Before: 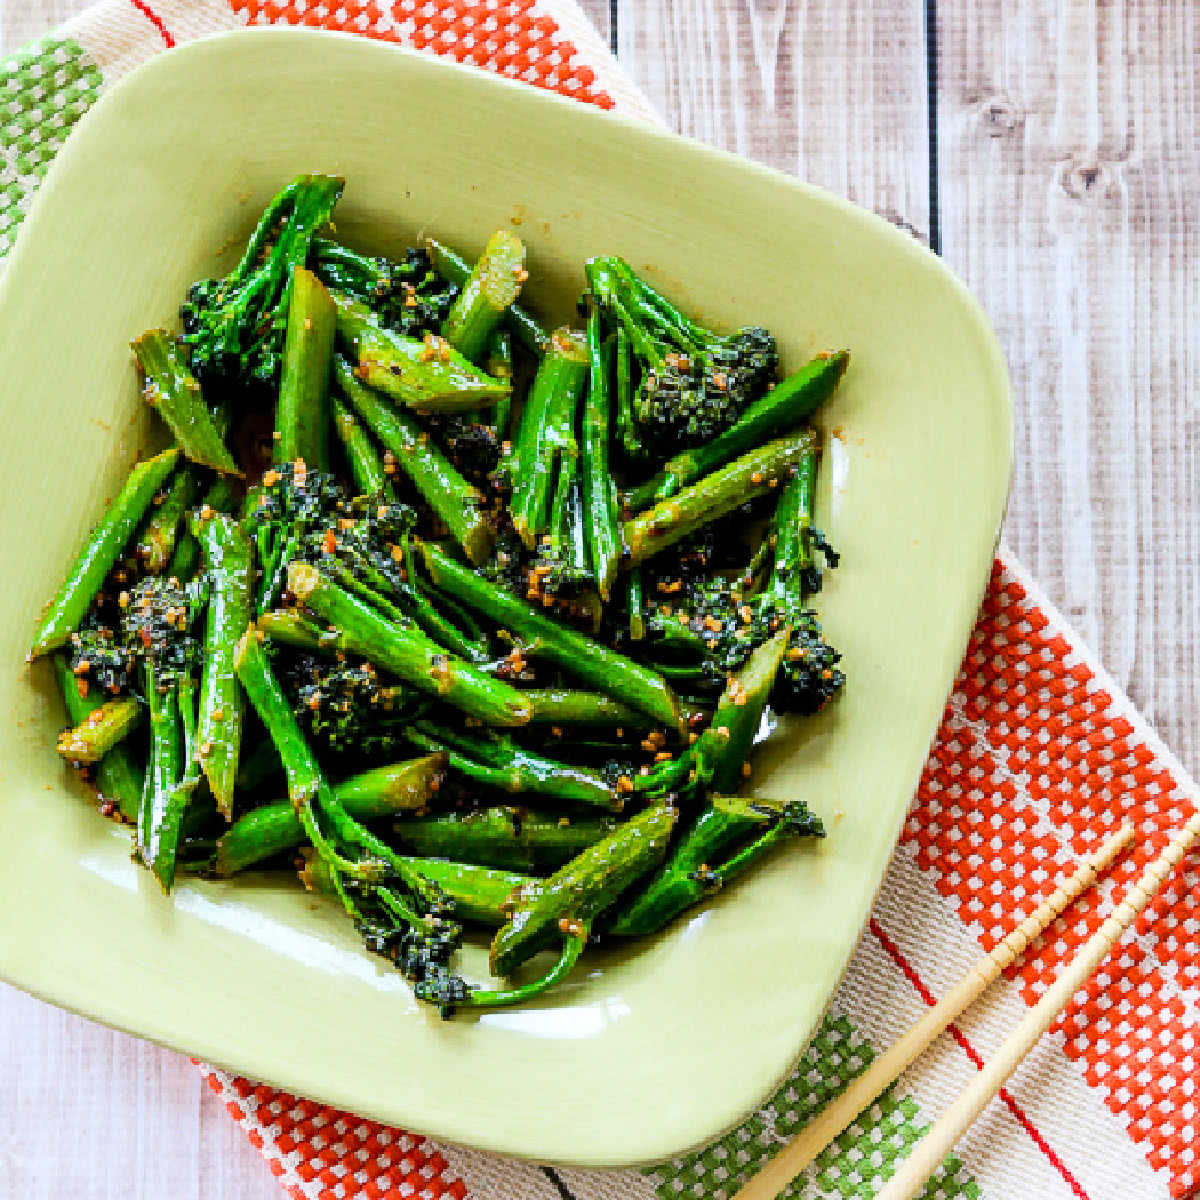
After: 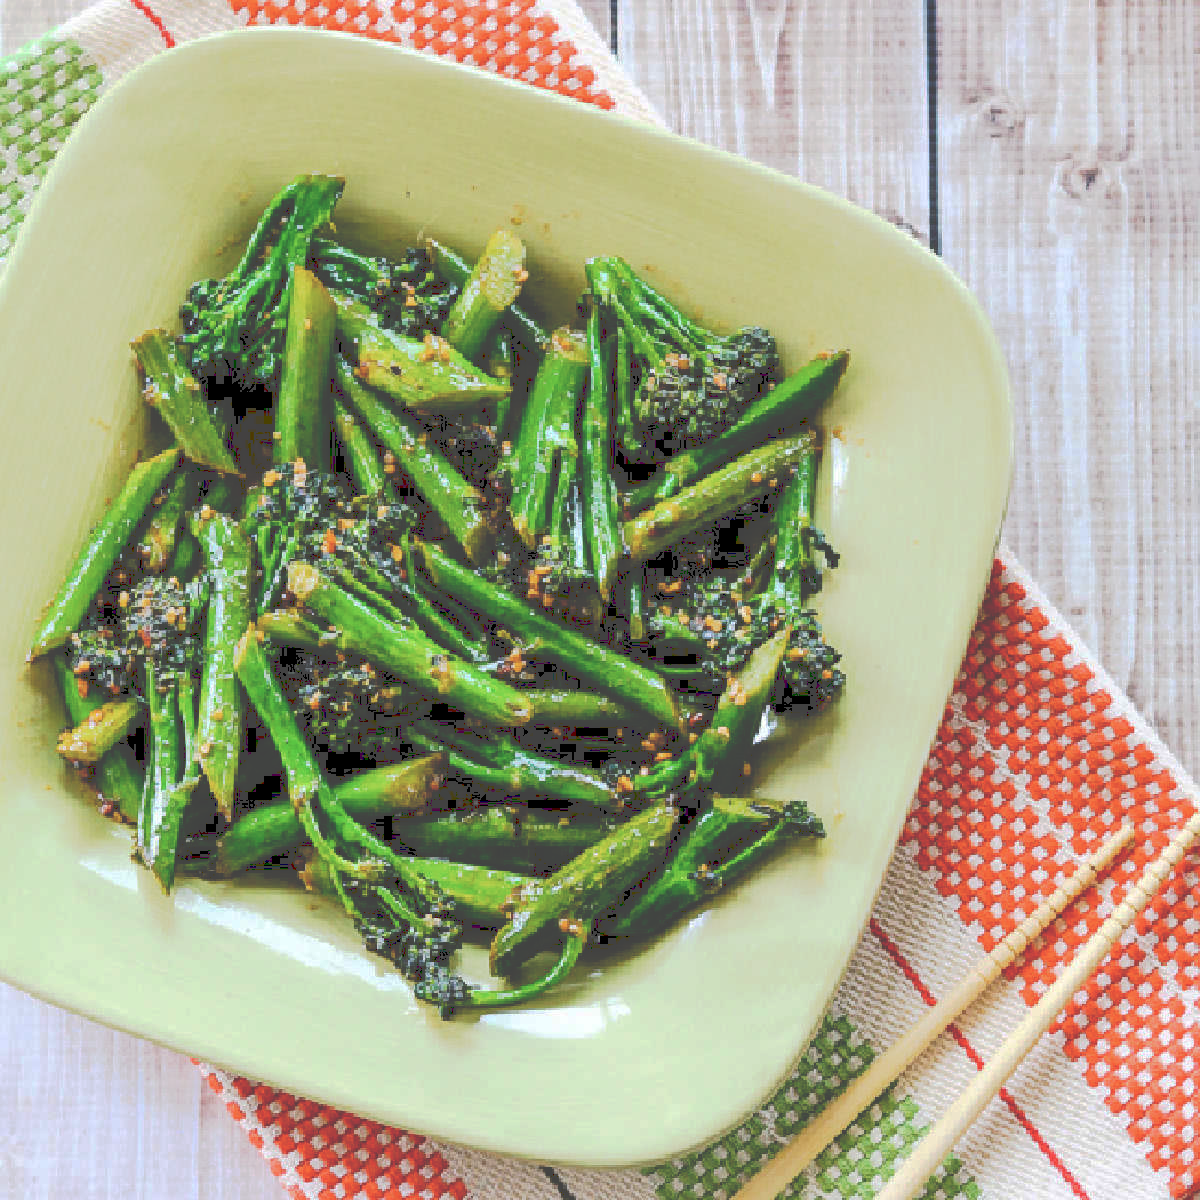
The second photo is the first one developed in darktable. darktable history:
tone curve: curves: ch0 [(0, 0) (0.003, 0.277) (0.011, 0.277) (0.025, 0.279) (0.044, 0.282) (0.069, 0.286) (0.1, 0.289) (0.136, 0.294) (0.177, 0.318) (0.224, 0.345) (0.277, 0.379) (0.335, 0.425) (0.399, 0.481) (0.468, 0.542) (0.543, 0.594) (0.623, 0.662) (0.709, 0.731) (0.801, 0.792) (0.898, 0.851) (1, 1)], preserve colors none
